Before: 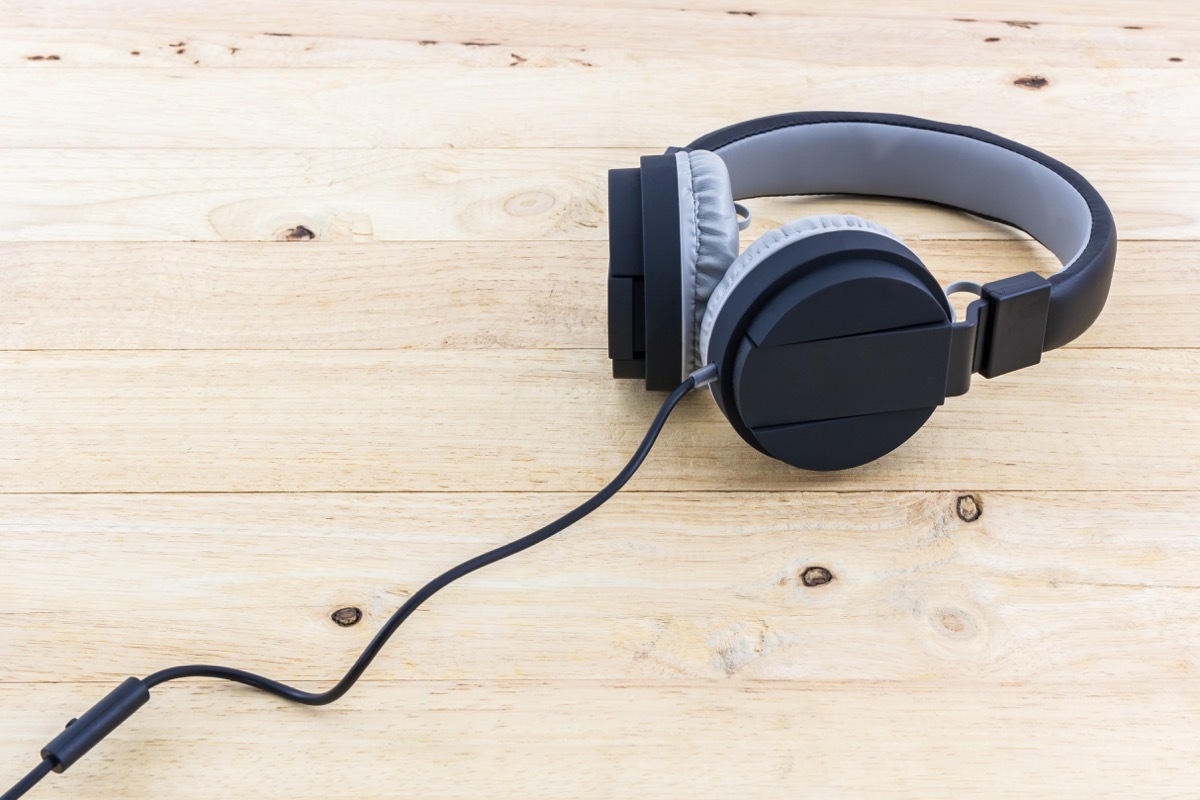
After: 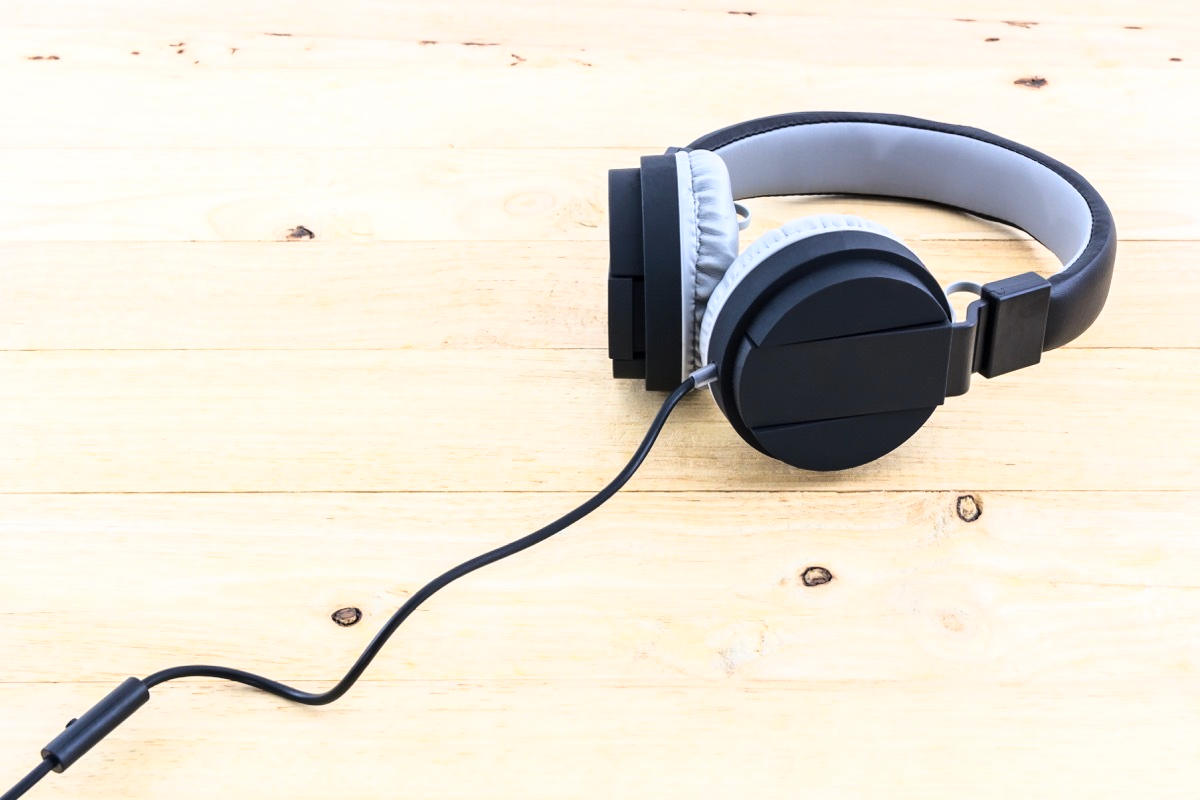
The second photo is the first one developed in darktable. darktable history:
base curve: curves: ch0 [(0, 0) (0.036, 0.037) (0.121, 0.228) (0.46, 0.76) (0.859, 0.983) (1, 1)]
